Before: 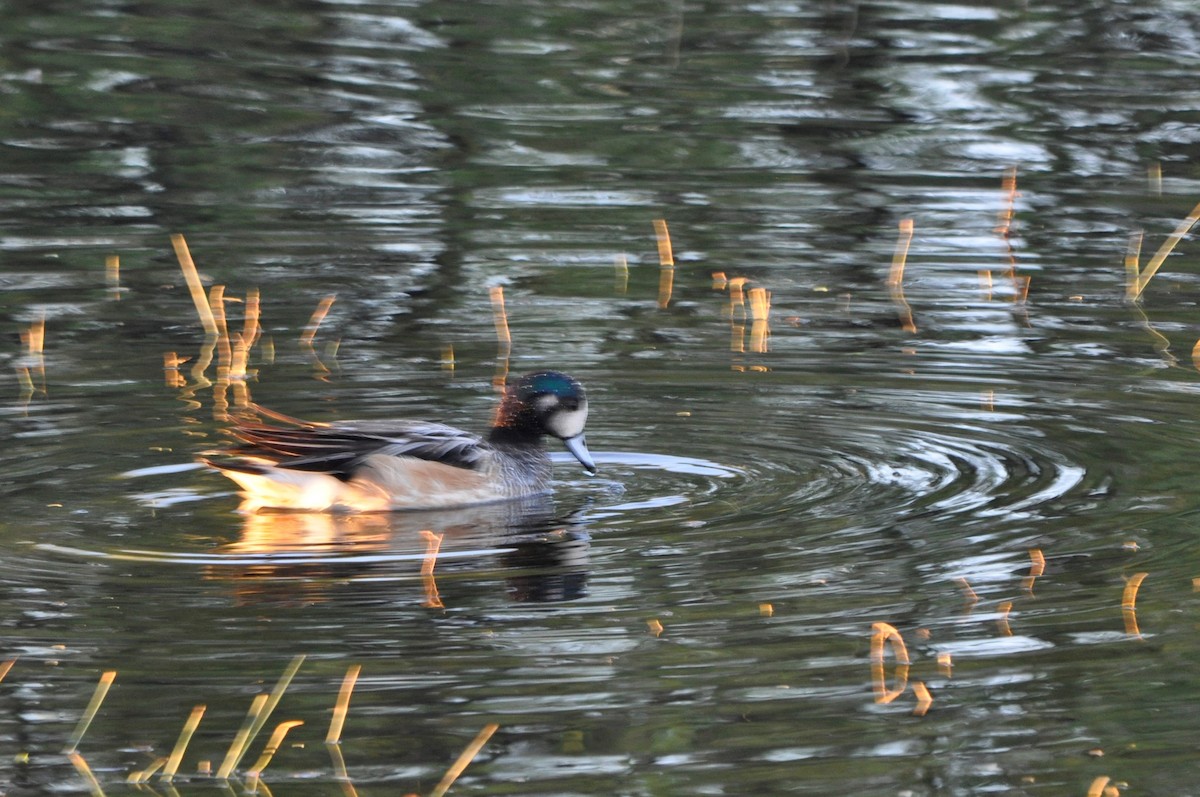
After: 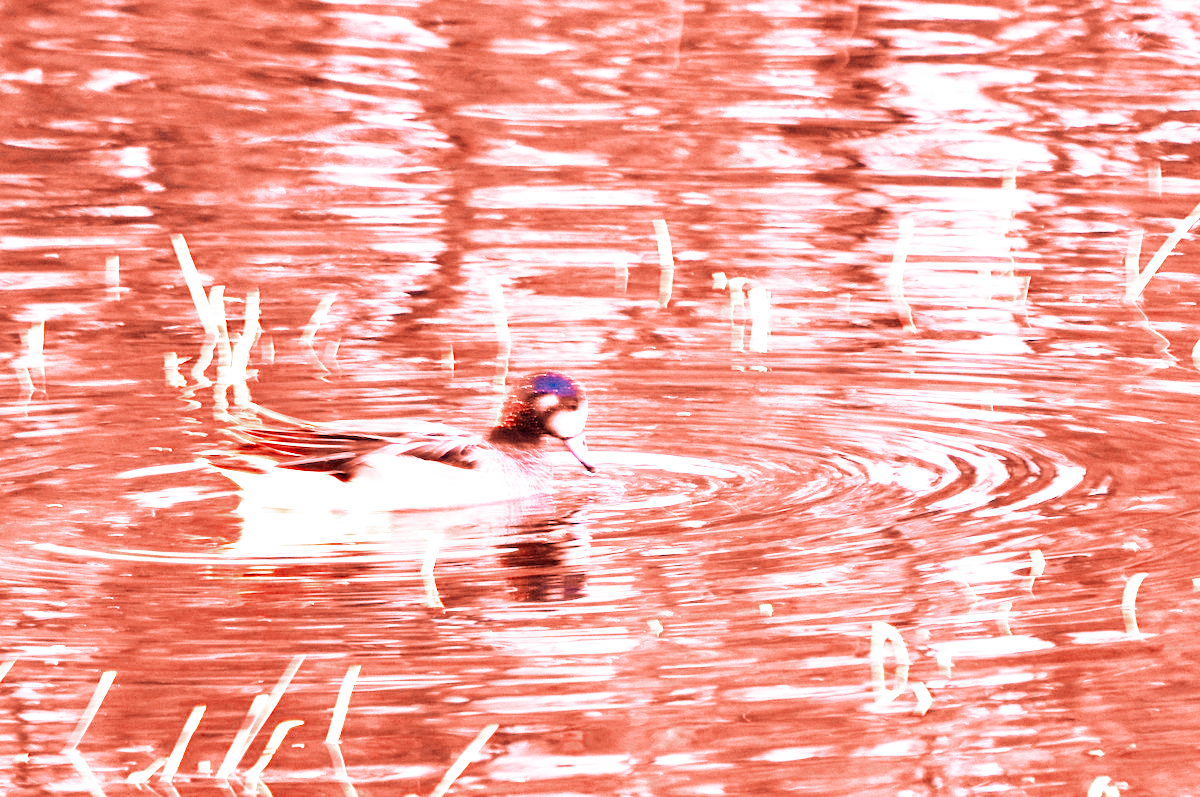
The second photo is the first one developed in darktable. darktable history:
color zones: curves: ch0 [(0, 0.5) (0.125, 0.4) (0.25, 0.5) (0.375, 0.4) (0.5, 0.4) (0.625, 0.35) (0.75, 0.35) (0.875, 0.5)]; ch1 [(0, 0.35) (0.125, 0.45) (0.25, 0.35) (0.375, 0.35) (0.5, 0.35) (0.625, 0.35) (0.75, 0.45) (0.875, 0.35)]; ch2 [(0, 0.6) (0.125, 0.5) (0.25, 0.5) (0.375, 0.6) (0.5, 0.6) (0.625, 0.5) (0.75, 0.5) (0.875, 0.5)]
exposure: compensate highlight preservation false
filmic rgb: middle gray luminance 12.74%, black relative exposure -10.13 EV, white relative exposure 3.47 EV, threshold 6 EV, target black luminance 0%, hardness 5.74, latitude 44.69%, contrast 1.221, highlights saturation mix 5%, shadows ↔ highlights balance 26.78%, add noise in highlights 0, preserve chrominance no, color science v3 (2019), use custom middle-gray values true, iterations of high-quality reconstruction 0, contrast in highlights soft, enable highlight reconstruction true
white balance: red 4.26, blue 1.802
